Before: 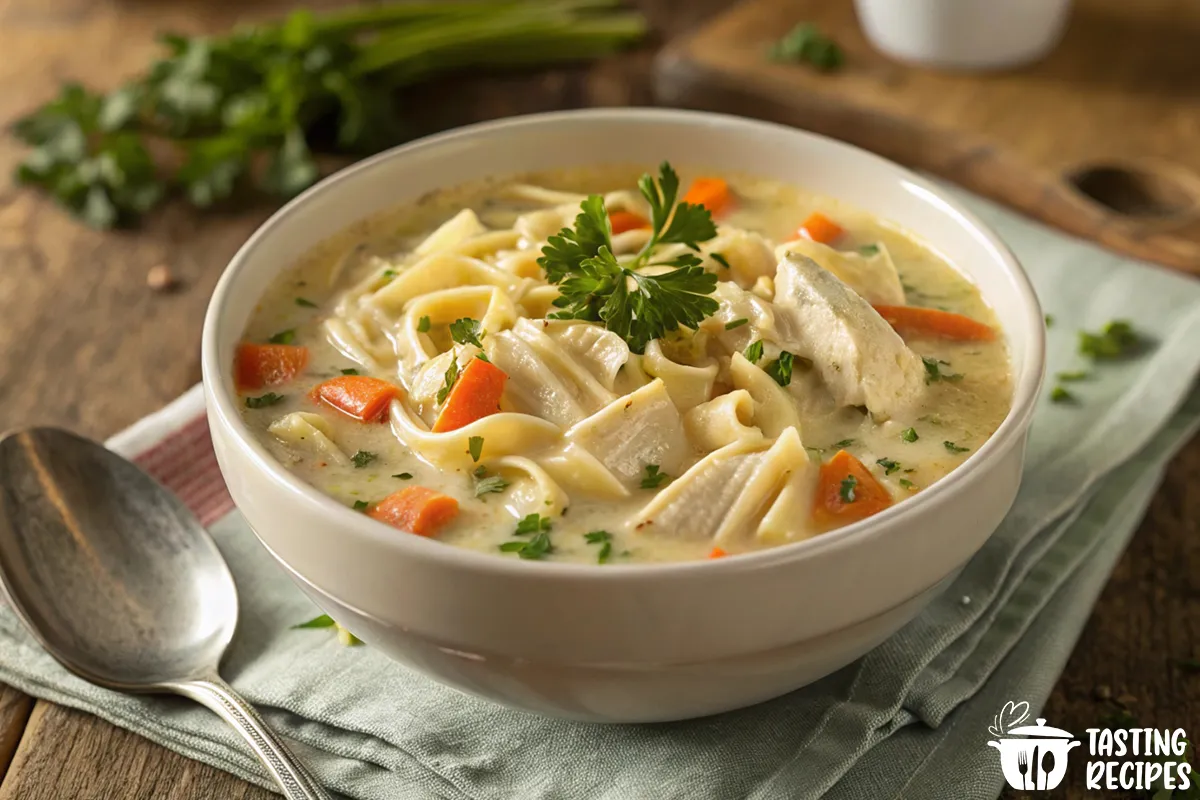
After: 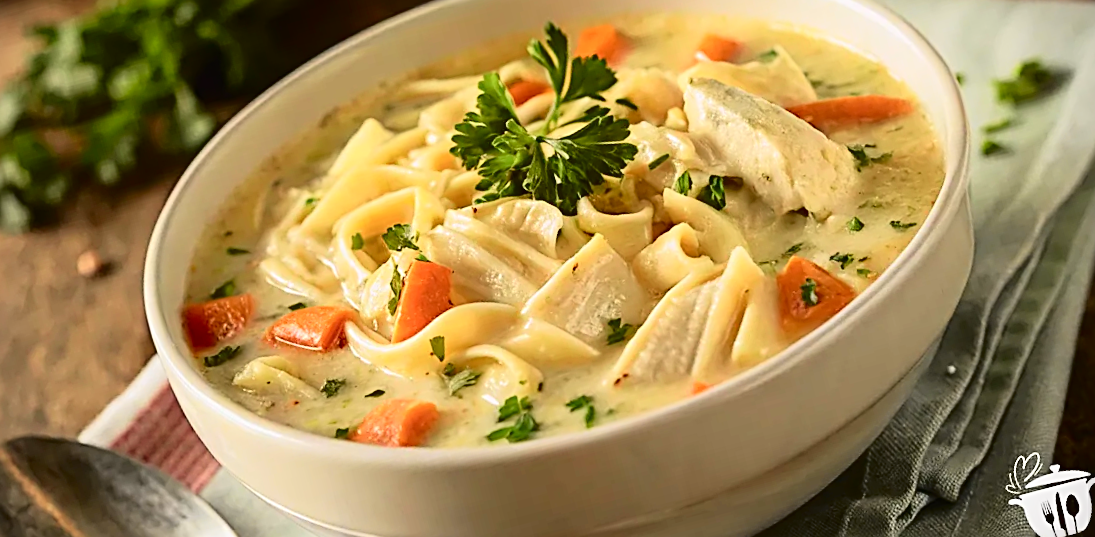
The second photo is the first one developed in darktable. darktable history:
contrast brightness saturation: saturation -0.05
vignetting: fall-off start 92.6%, brightness -0.52, saturation -0.51, center (-0.012, 0)
sharpen: radius 2.676, amount 0.669
tone curve: curves: ch0 [(0, 0.014) (0.17, 0.099) (0.392, 0.438) (0.725, 0.828) (0.872, 0.918) (1, 0.981)]; ch1 [(0, 0) (0.402, 0.36) (0.489, 0.491) (0.5, 0.503) (0.515, 0.52) (0.545, 0.572) (0.615, 0.662) (0.701, 0.725) (1, 1)]; ch2 [(0, 0) (0.42, 0.458) (0.485, 0.499) (0.503, 0.503) (0.531, 0.542) (0.561, 0.594) (0.644, 0.694) (0.717, 0.753) (1, 0.991)], color space Lab, independent channels
rotate and perspective: rotation -14.8°, crop left 0.1, crop right 0.903, crop top 0.25, crop bottom 0.748
